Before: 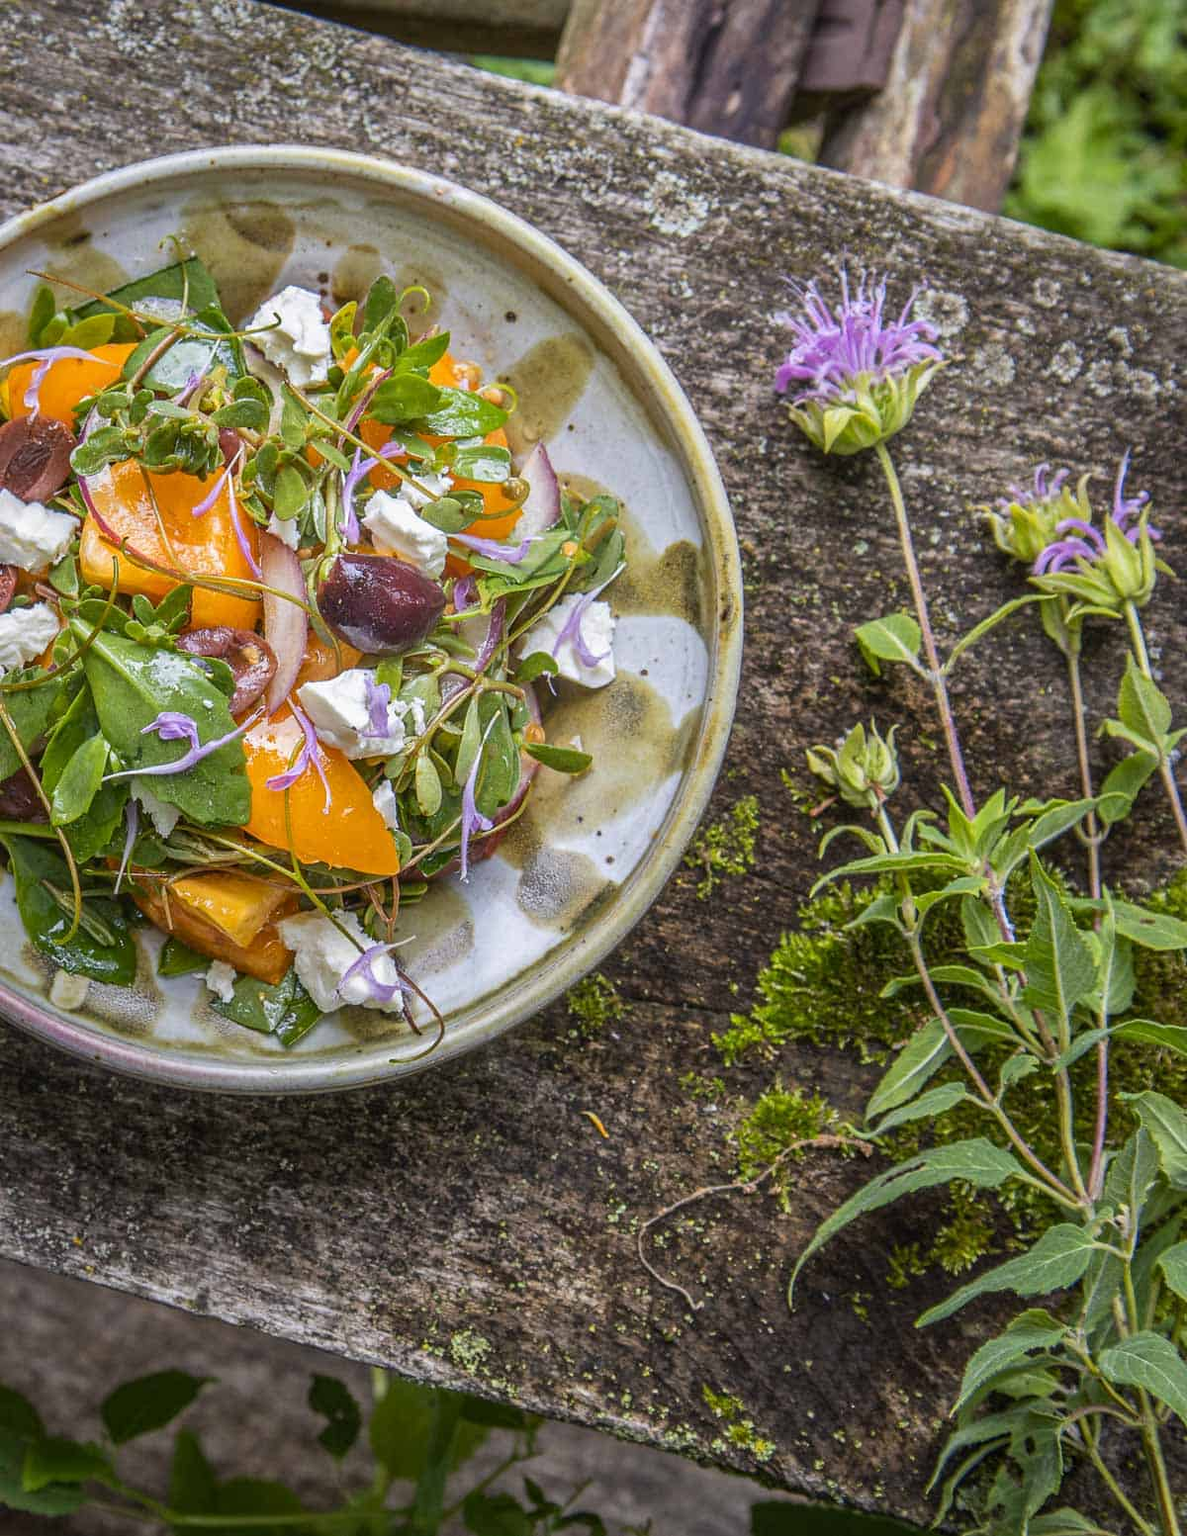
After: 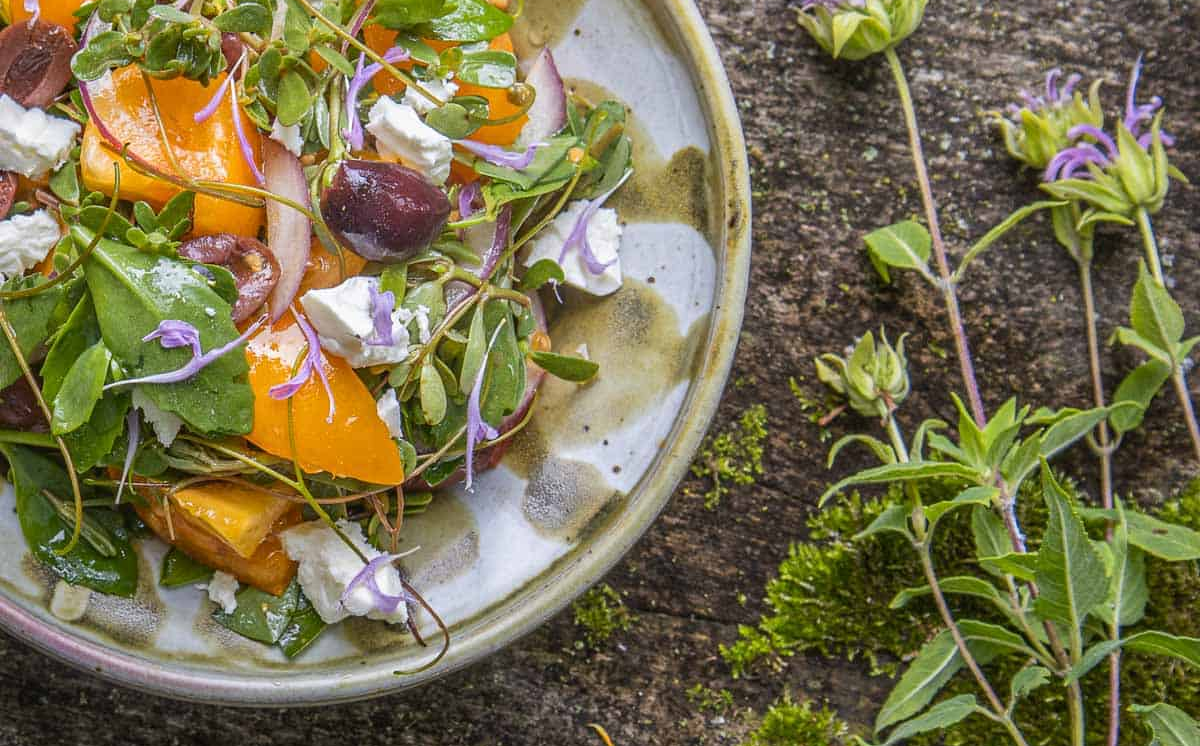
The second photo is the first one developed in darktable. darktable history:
crop and rotate: top 25.762%, bottom 26.166%
